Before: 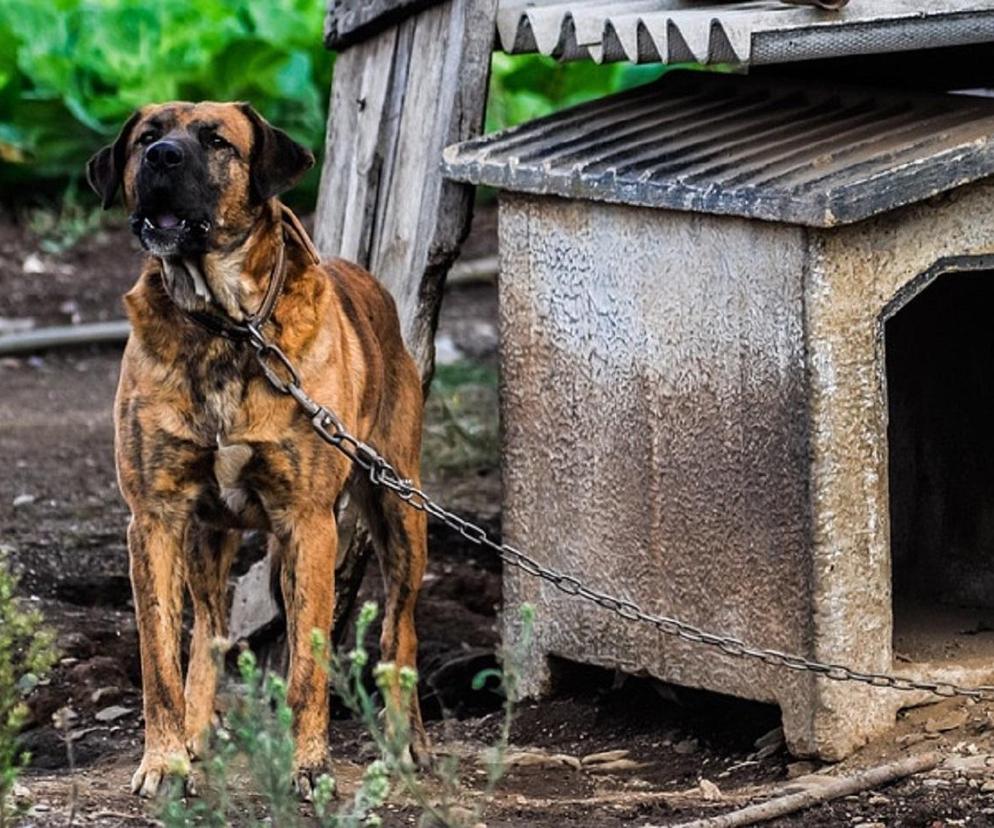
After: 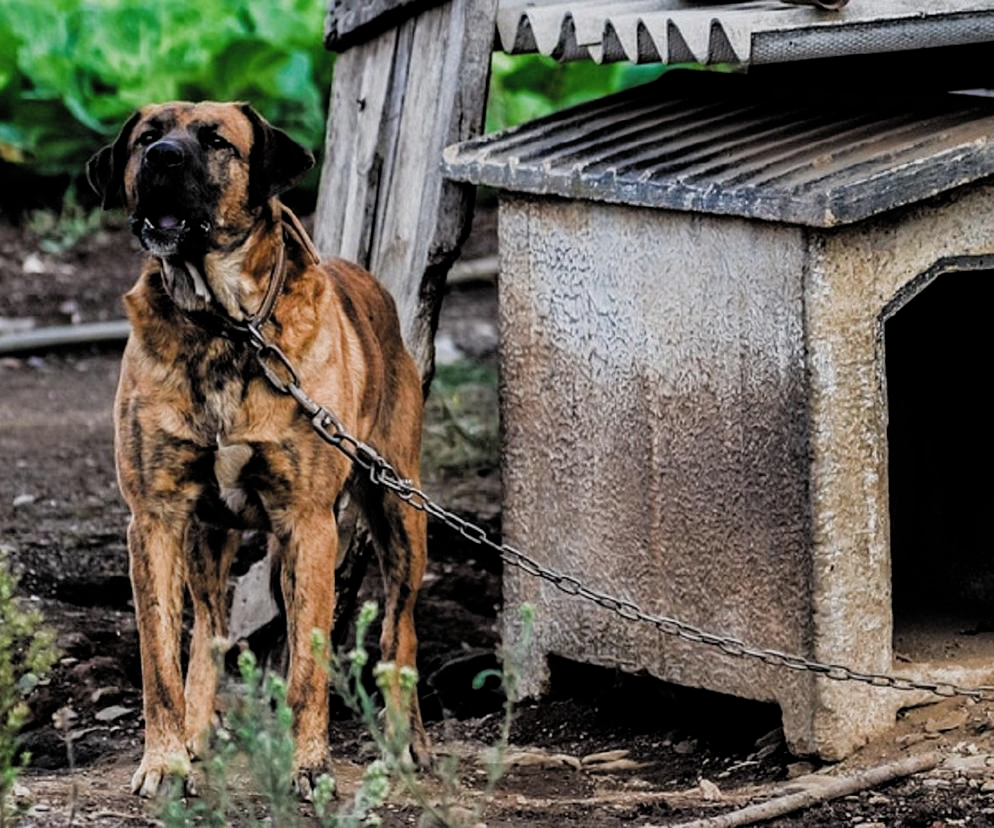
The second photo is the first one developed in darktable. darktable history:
filmic rgb: black relative exposure -5.86 EV, white relative exposure 3.4 EV, hardness 3.66, add noise in highlights 0.1, color science v4 (2020), type of noise poissonian
